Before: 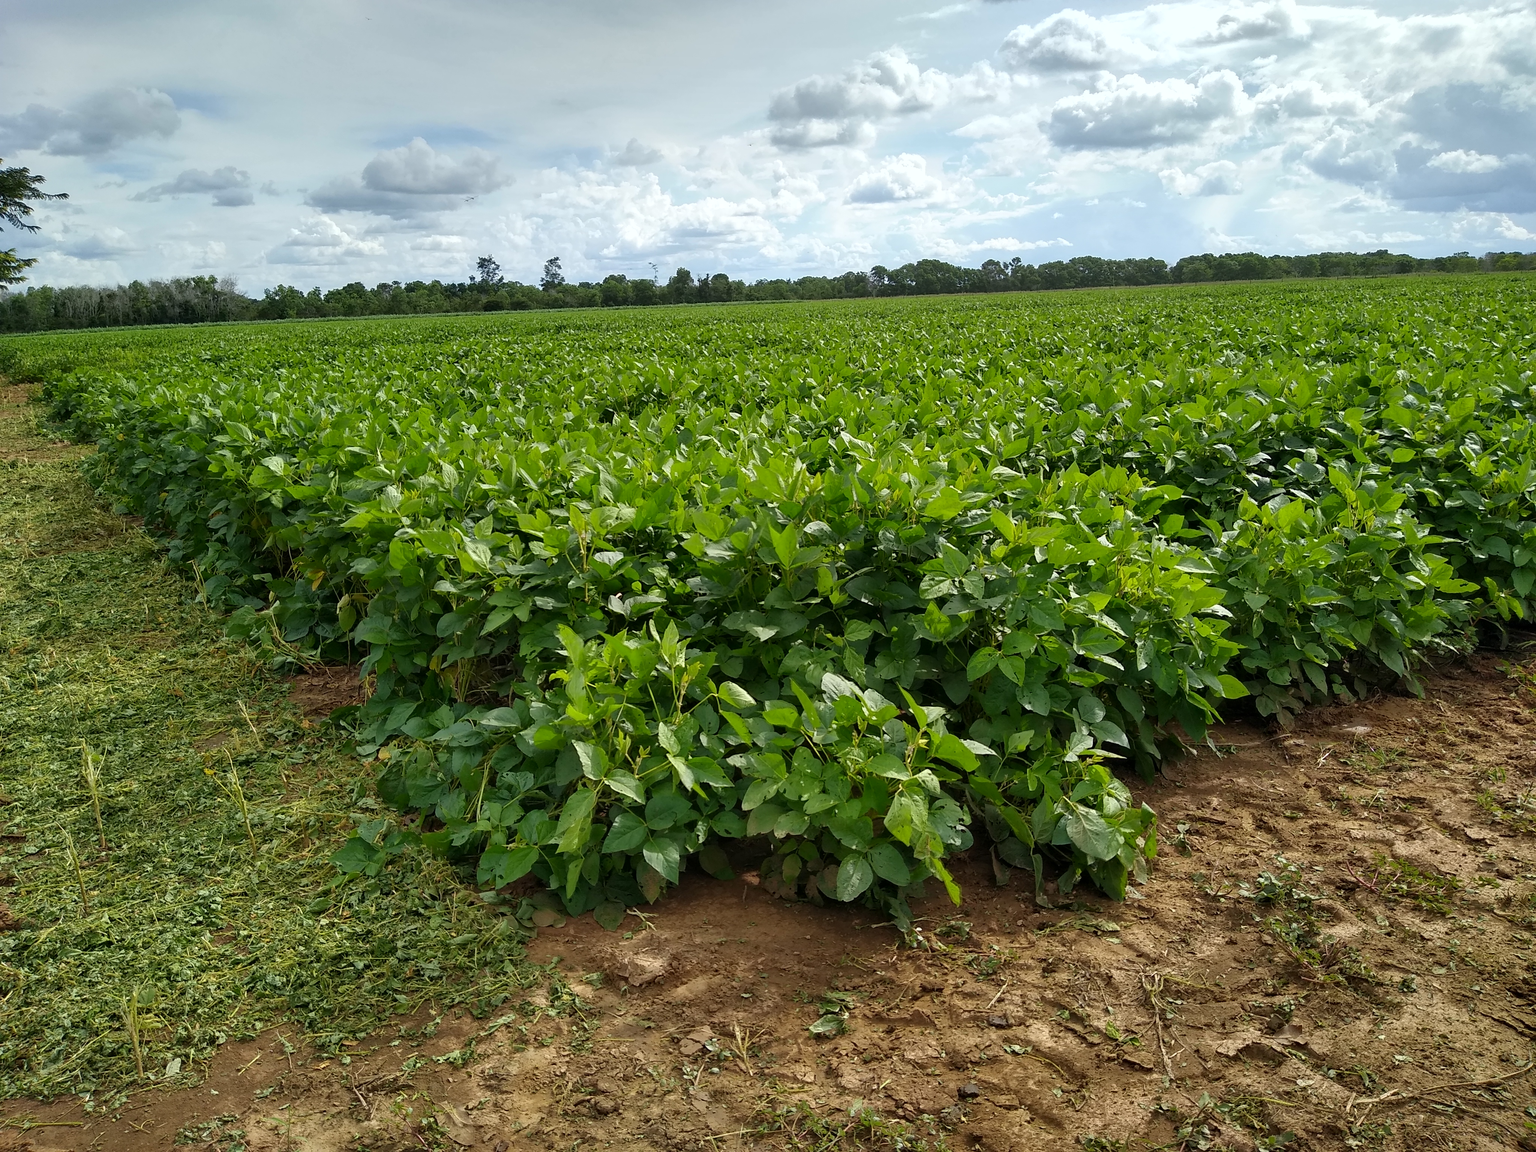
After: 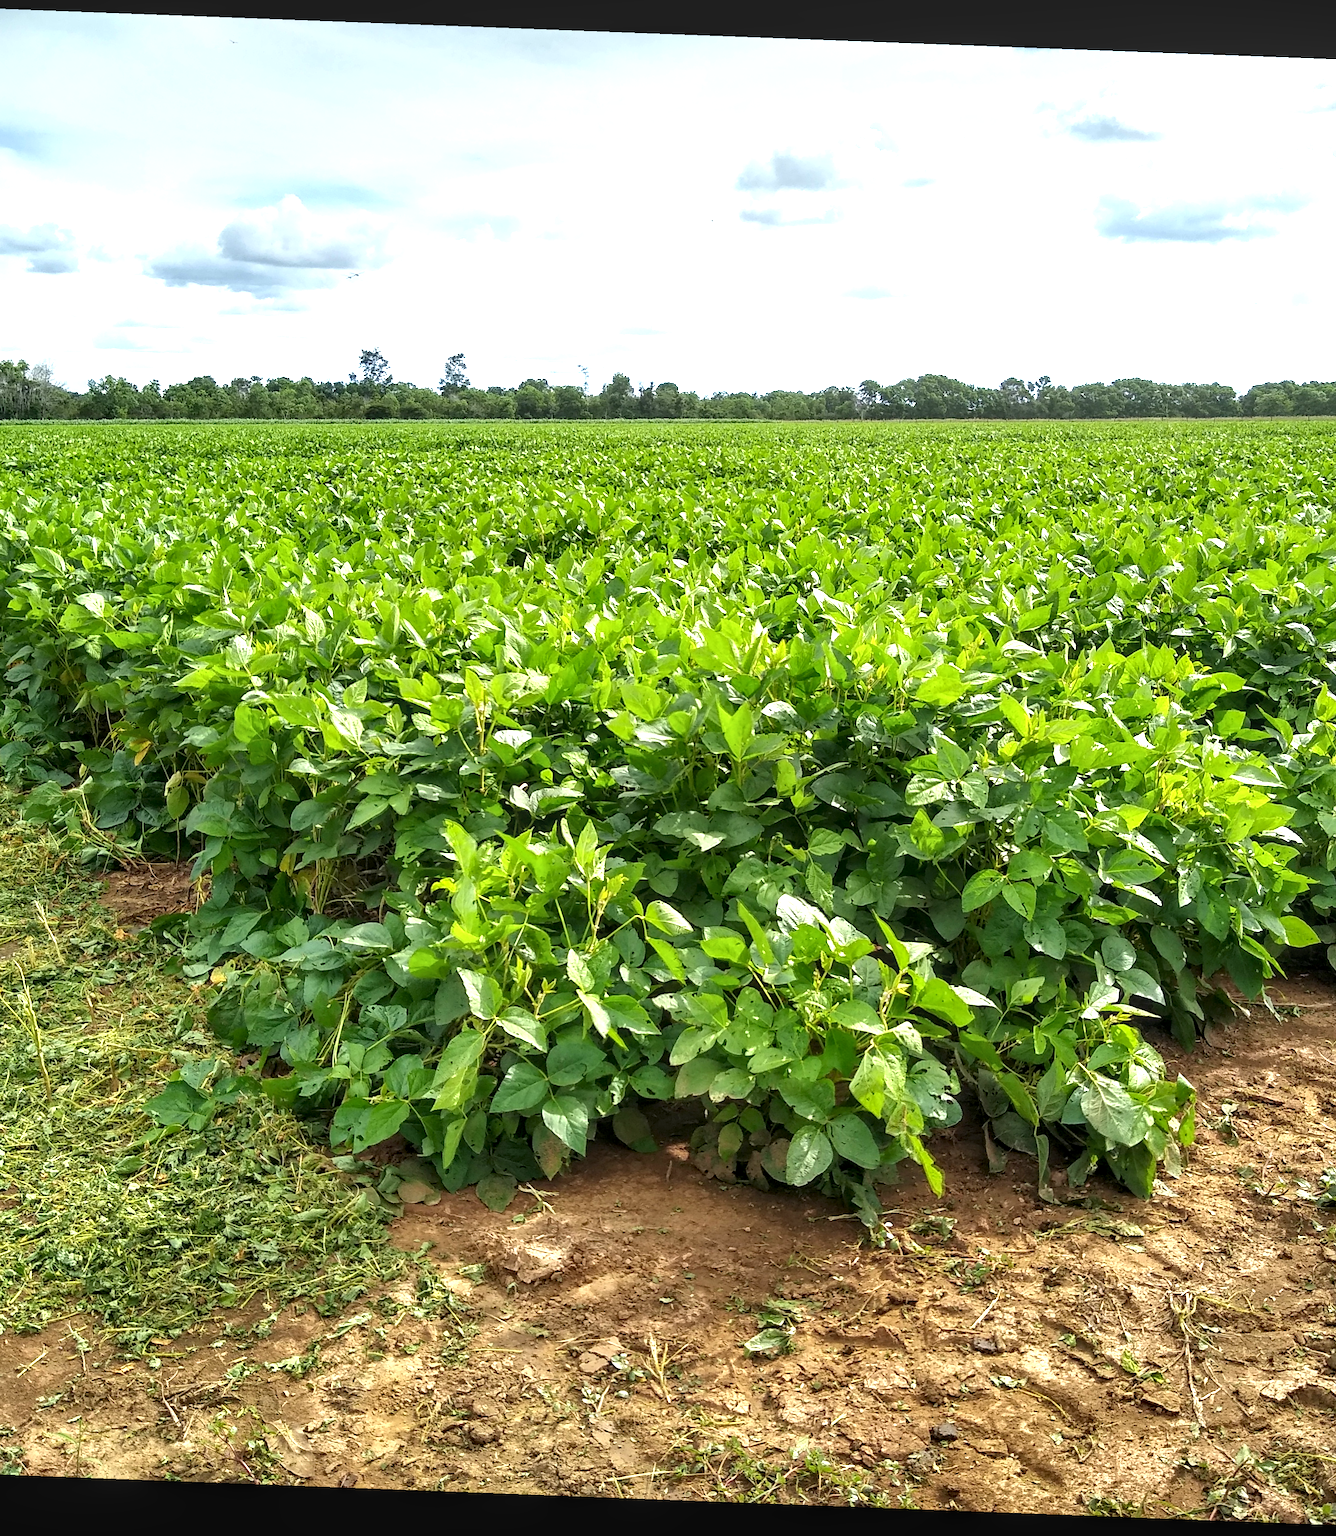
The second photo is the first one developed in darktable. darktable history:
crop and rotate: left 14.436%, right 18.898%
exposure: black level correction 0, exposure 1.2 EV, compensate exposure bias true, compensate highlight preservation false
vignetting: fall-off start 116.67%, fall-off radius 59.26%, brightness -0.31, saturation -0.056
local contrast: on, module defaults
rotate and perspective: rotation 2.17°, automatic cropping off
